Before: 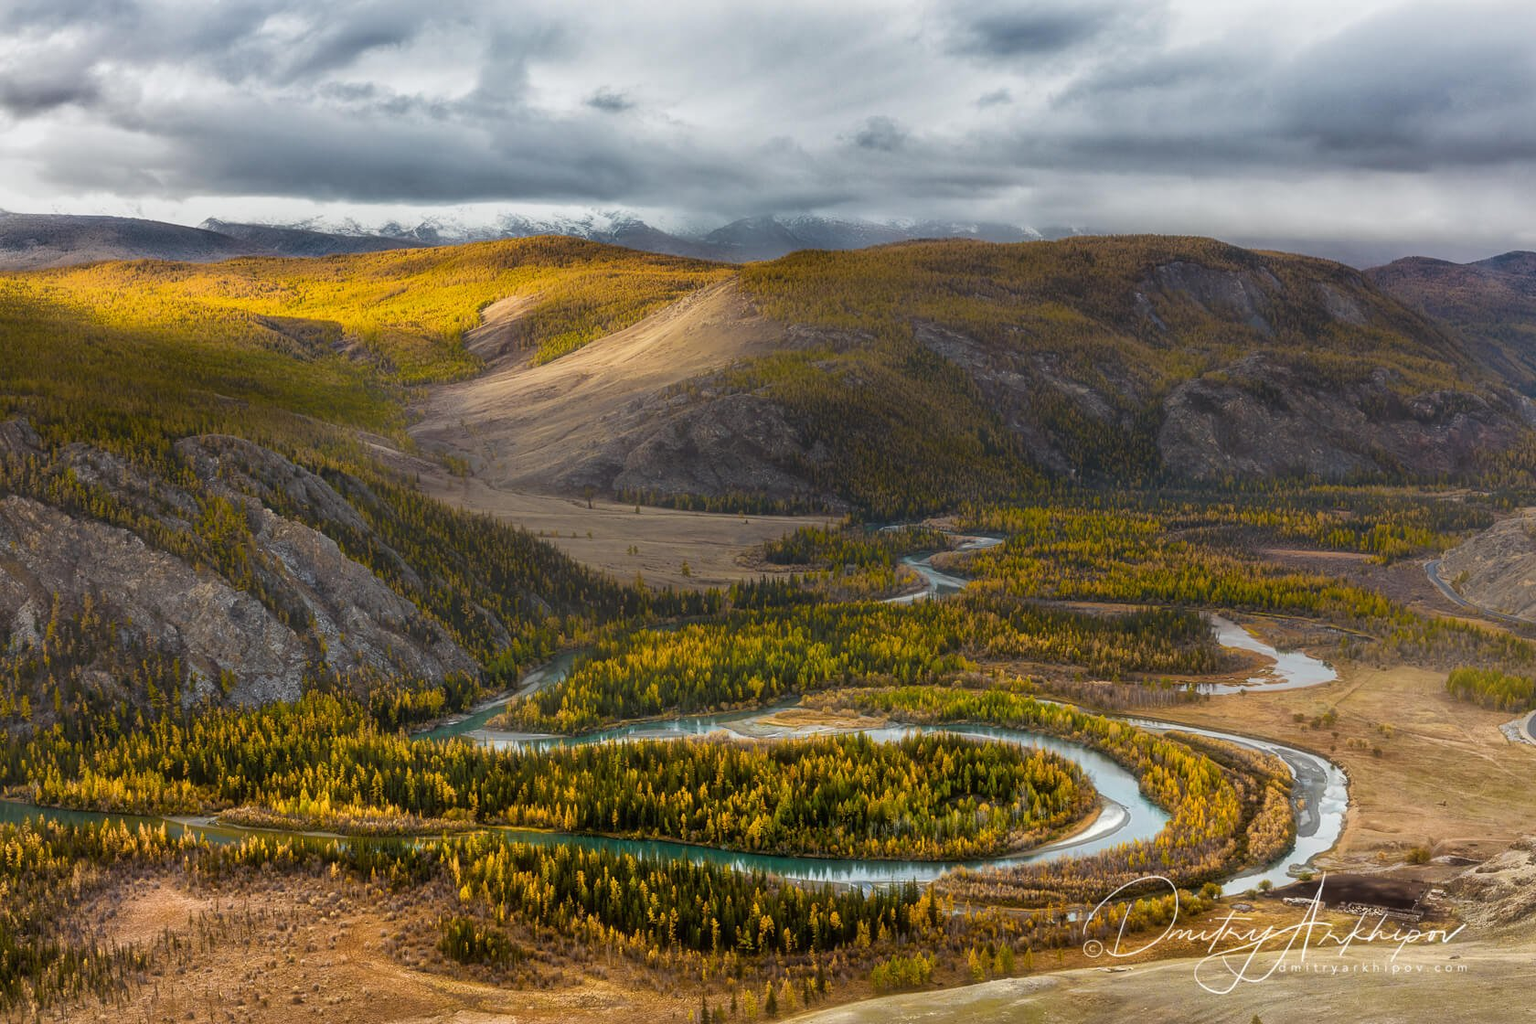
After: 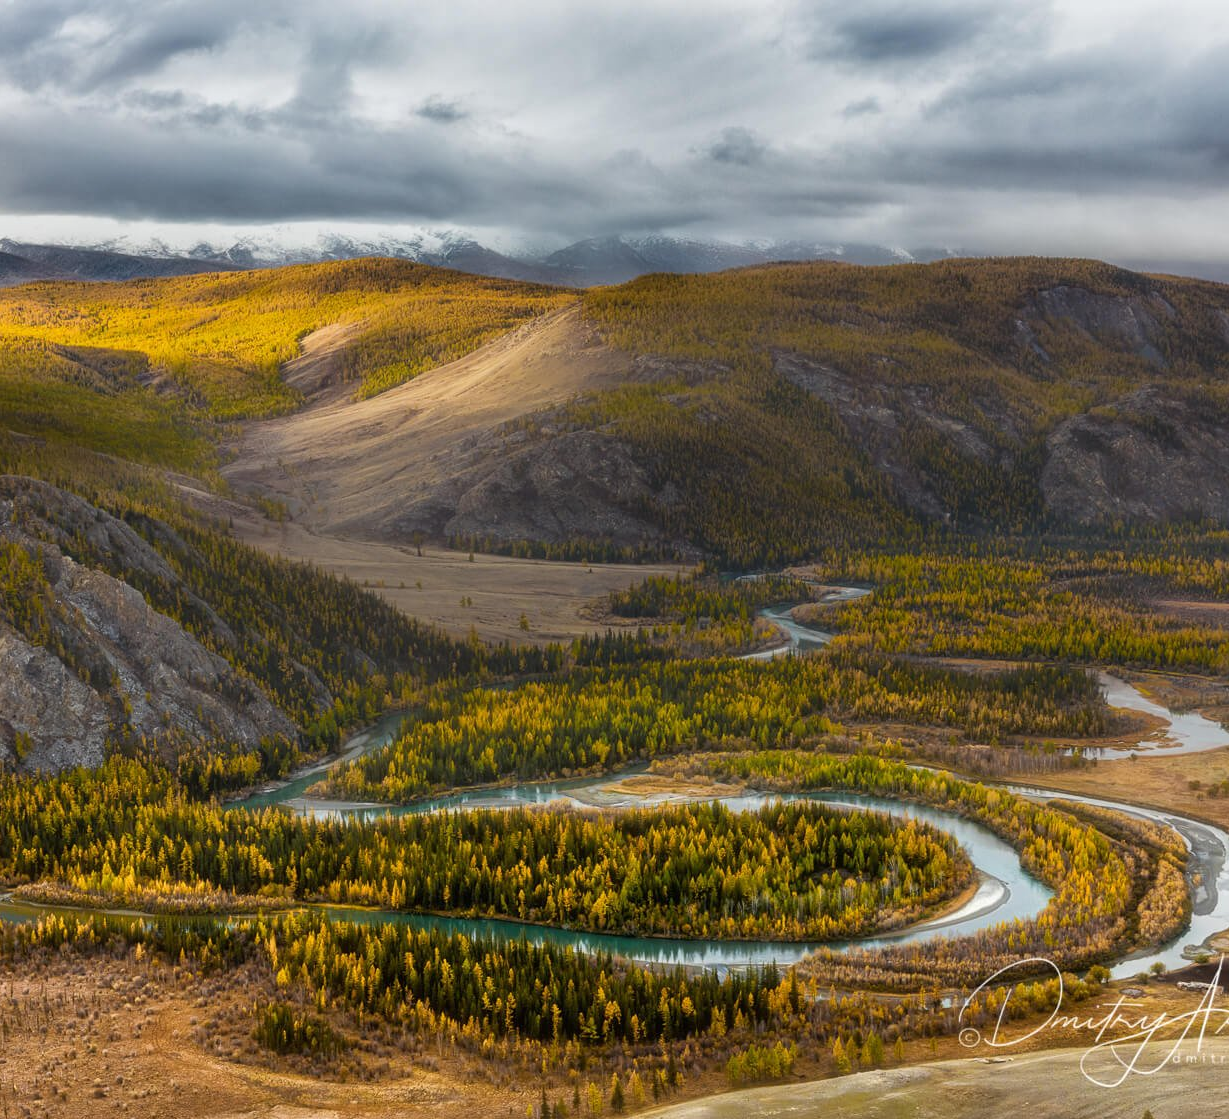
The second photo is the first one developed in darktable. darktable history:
crop: left 13.478%, top 0%, right 13.314%
